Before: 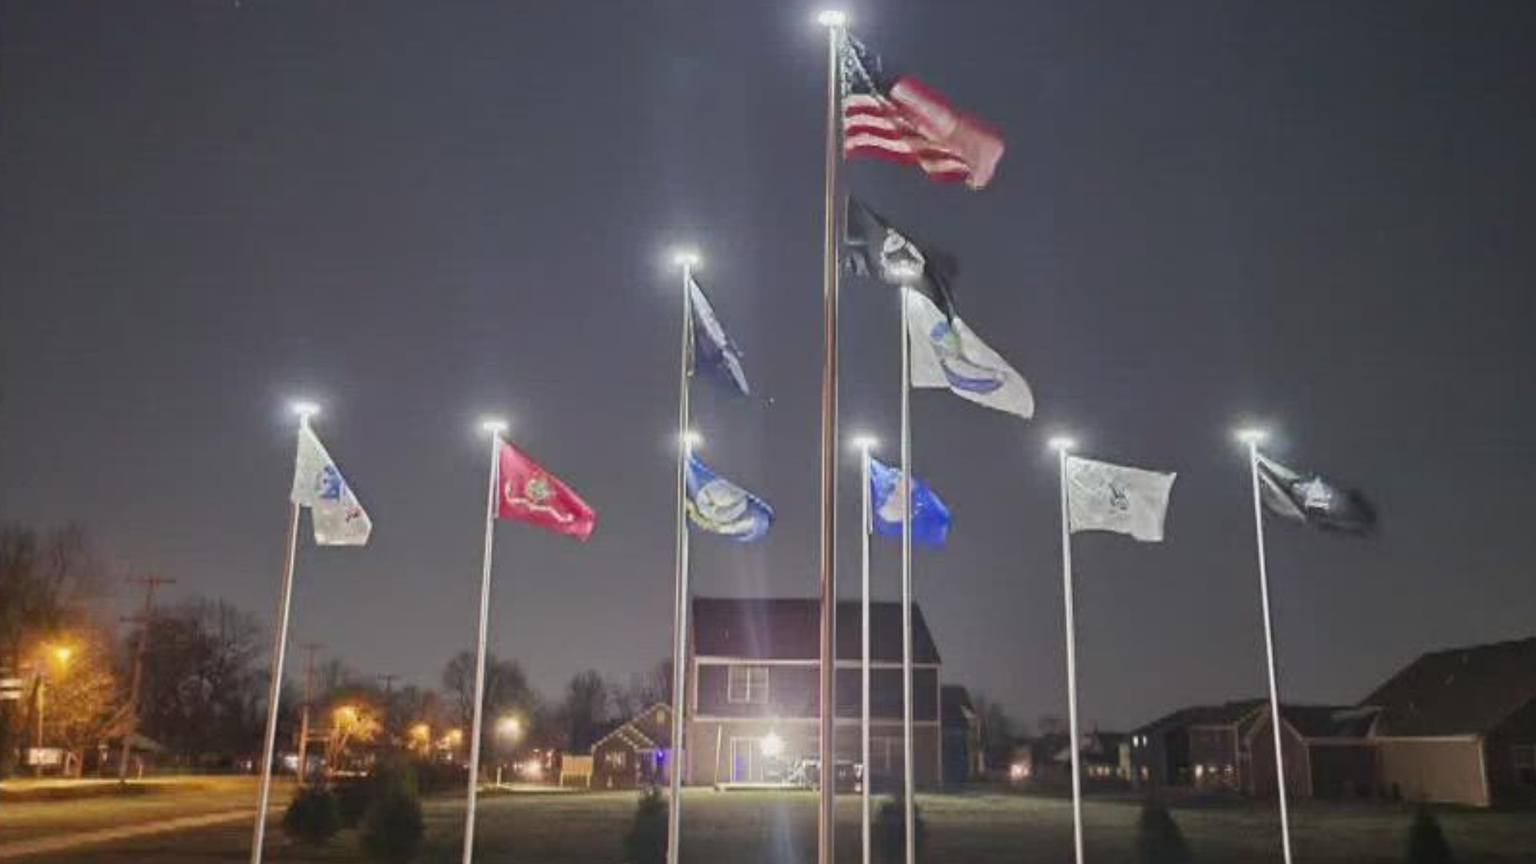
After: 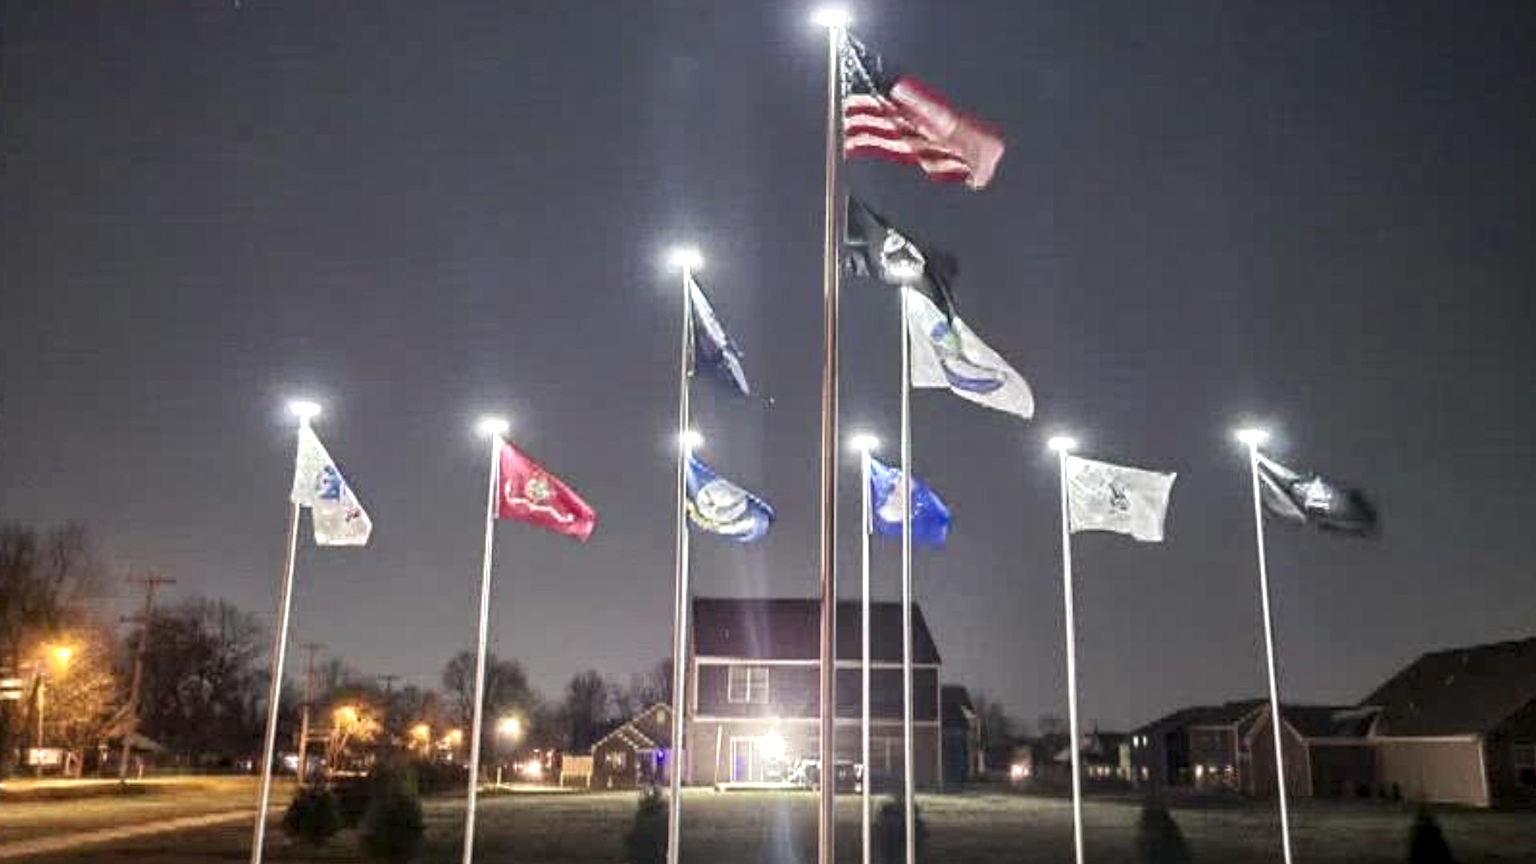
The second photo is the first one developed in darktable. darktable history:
local contrast: highlights 65%, shadows 53%, detail 169%, midtone range 0.509
tone equalizer: on, module defaults
